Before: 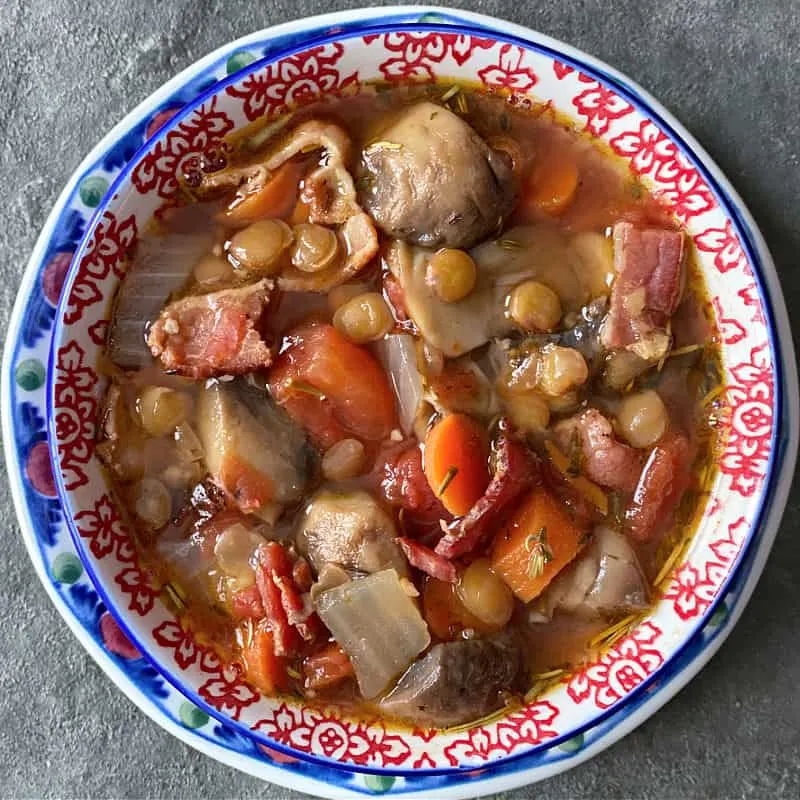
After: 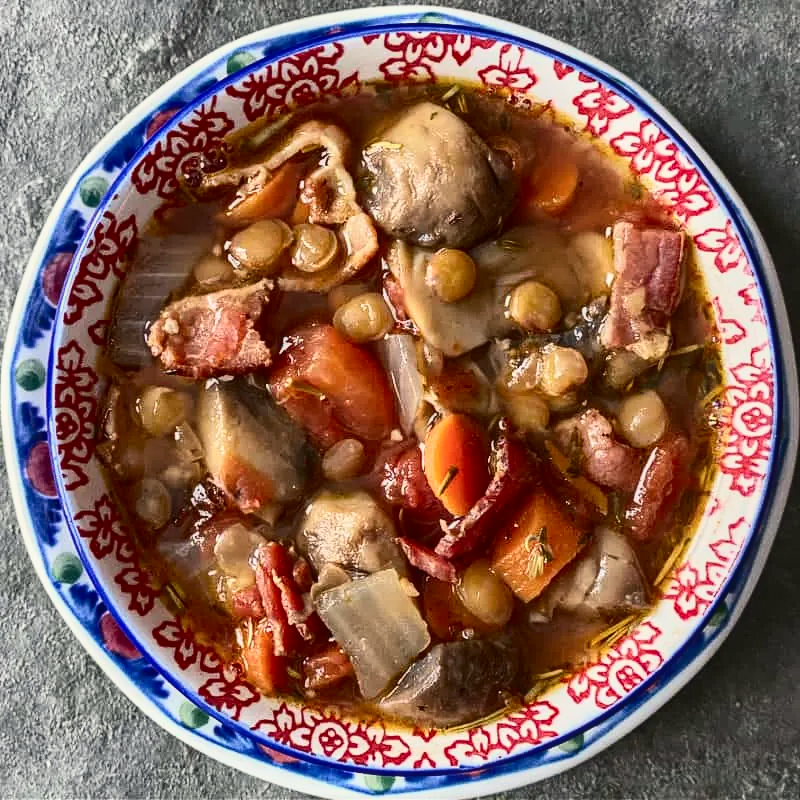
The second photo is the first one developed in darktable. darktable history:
local contrast: detail 109%
color calibration: x 0.334, y 0.349, temperature 5458.94 K
contrast brightness saturation: contrast 0.28
